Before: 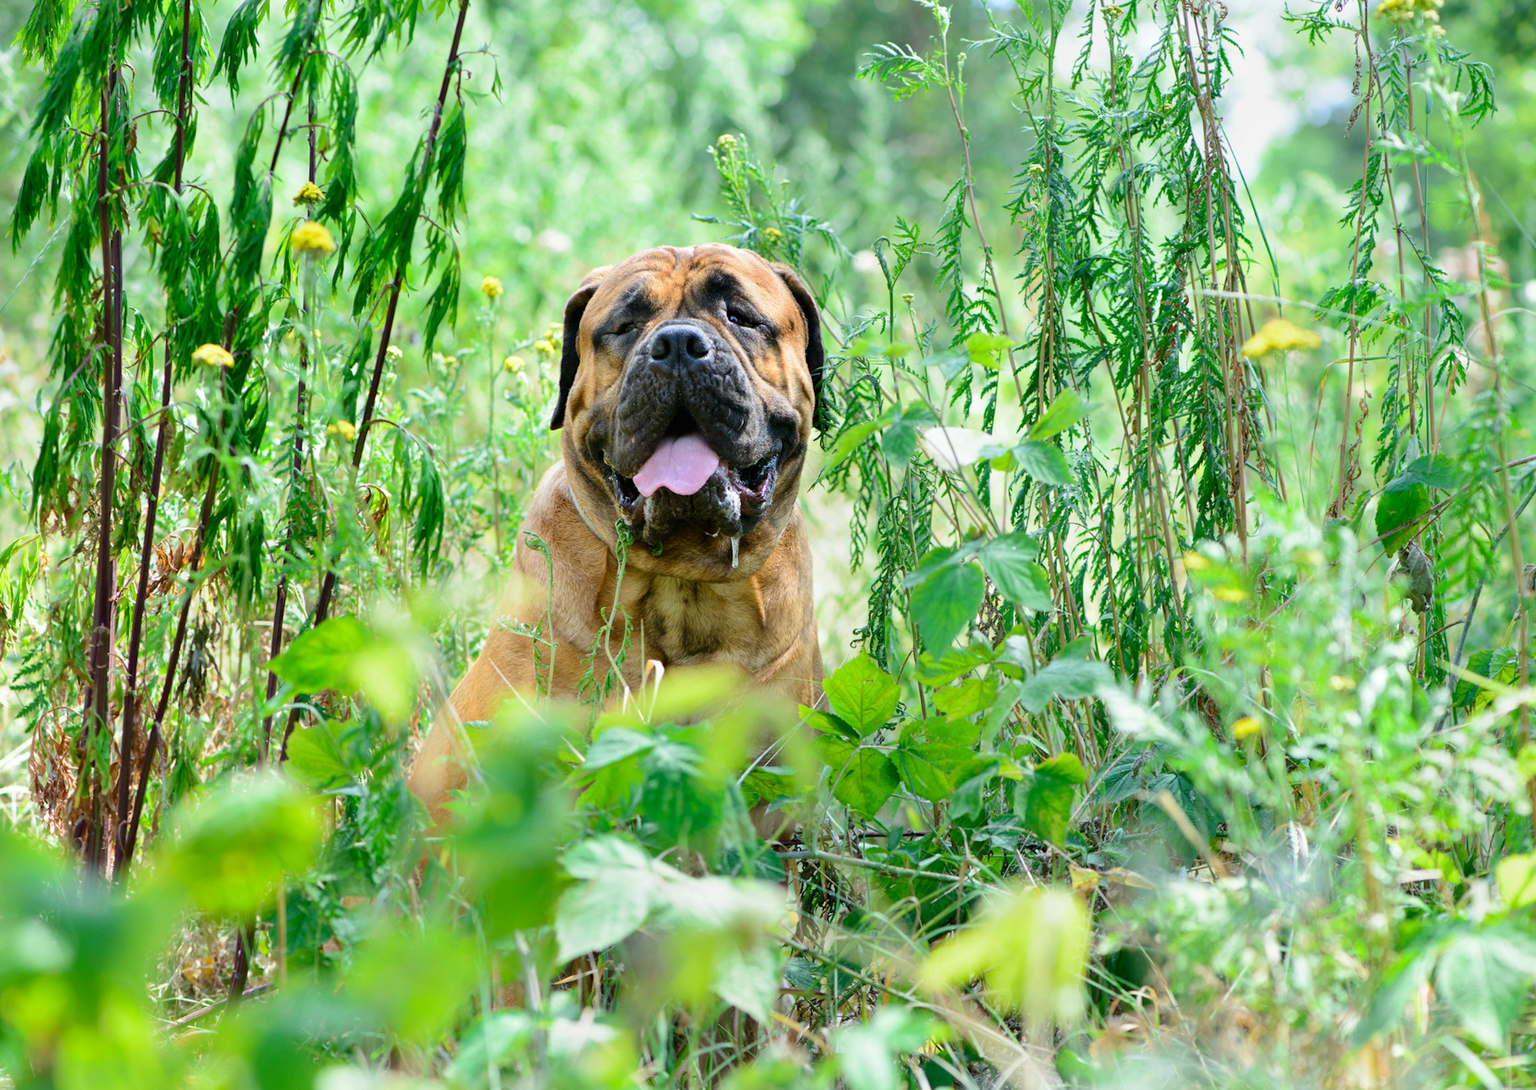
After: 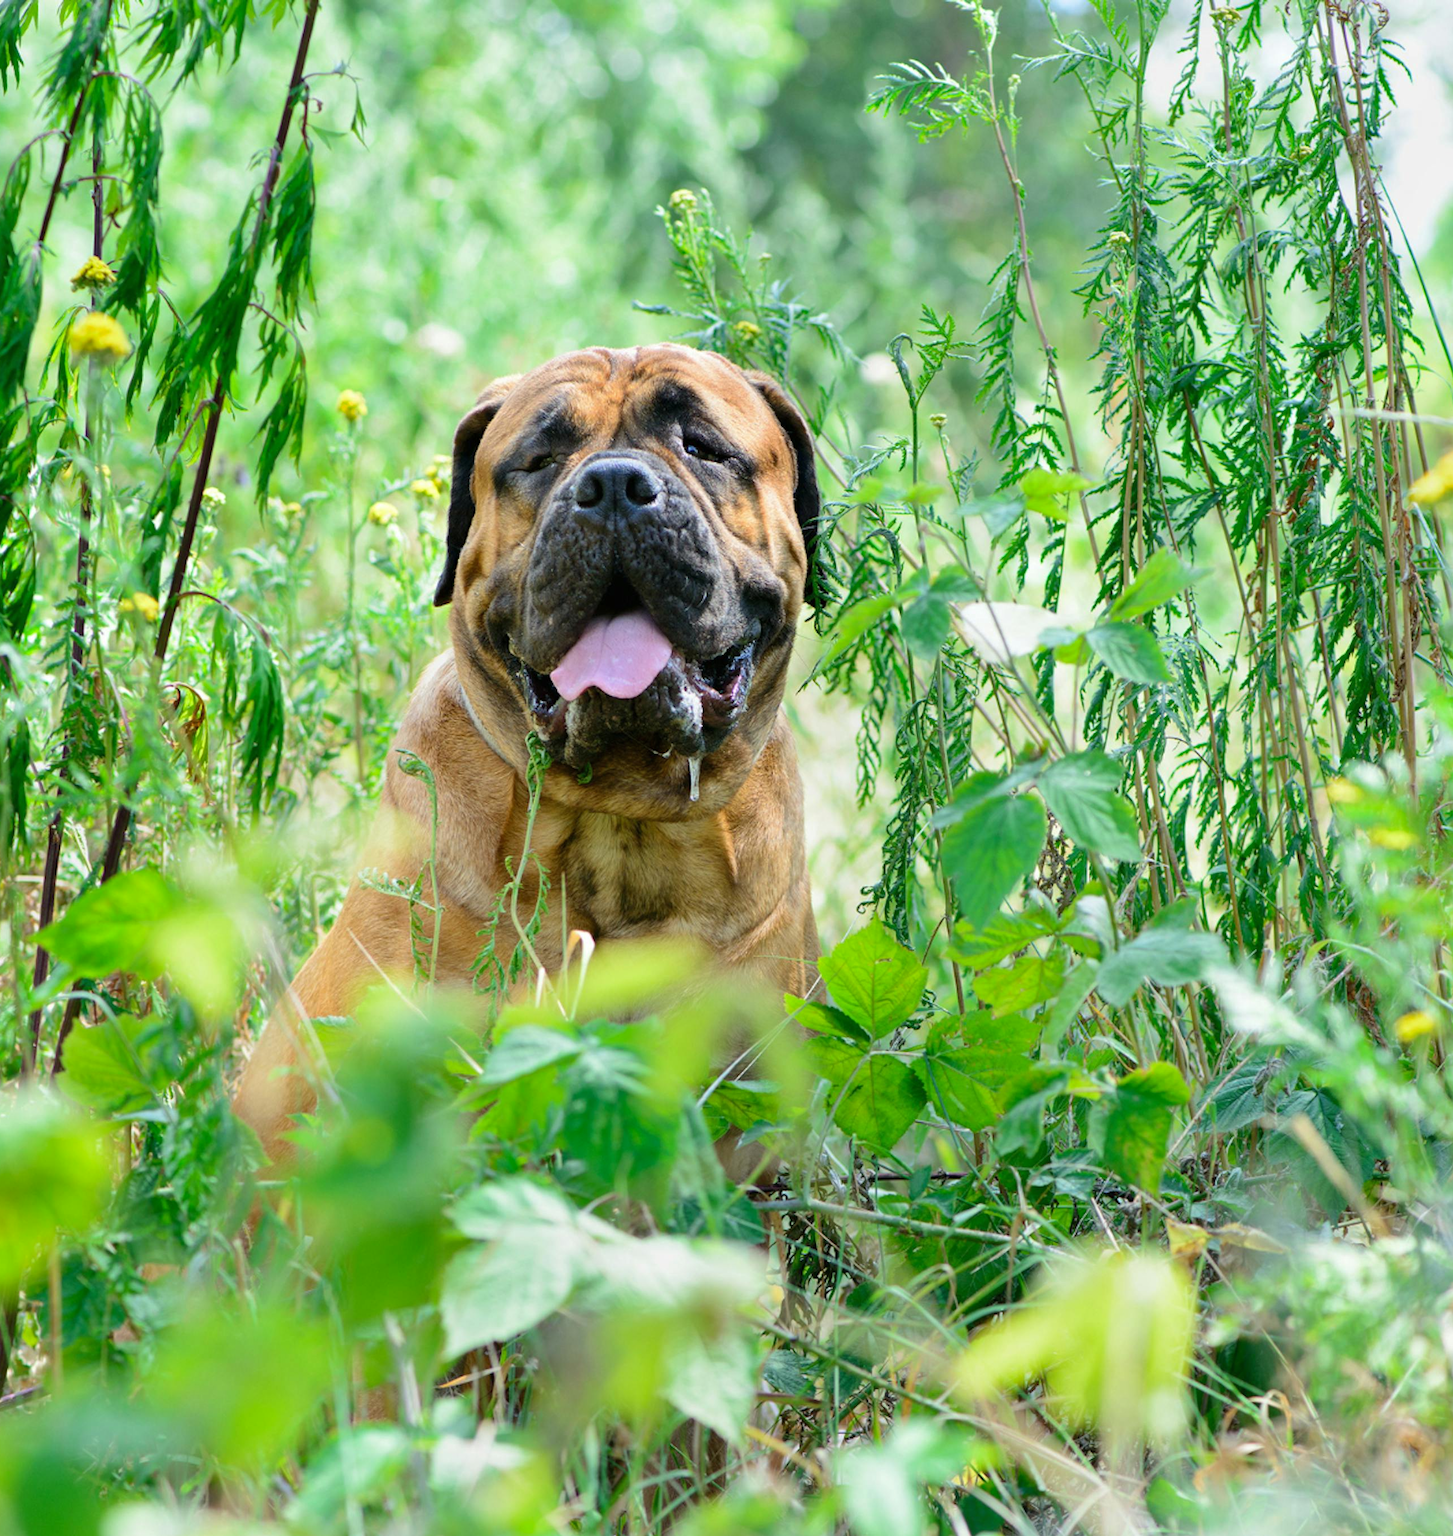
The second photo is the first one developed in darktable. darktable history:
crop and rotate: left 15.813%, right 17.056%
shadows and highlights: shadows 25.38, highlights -24.28
